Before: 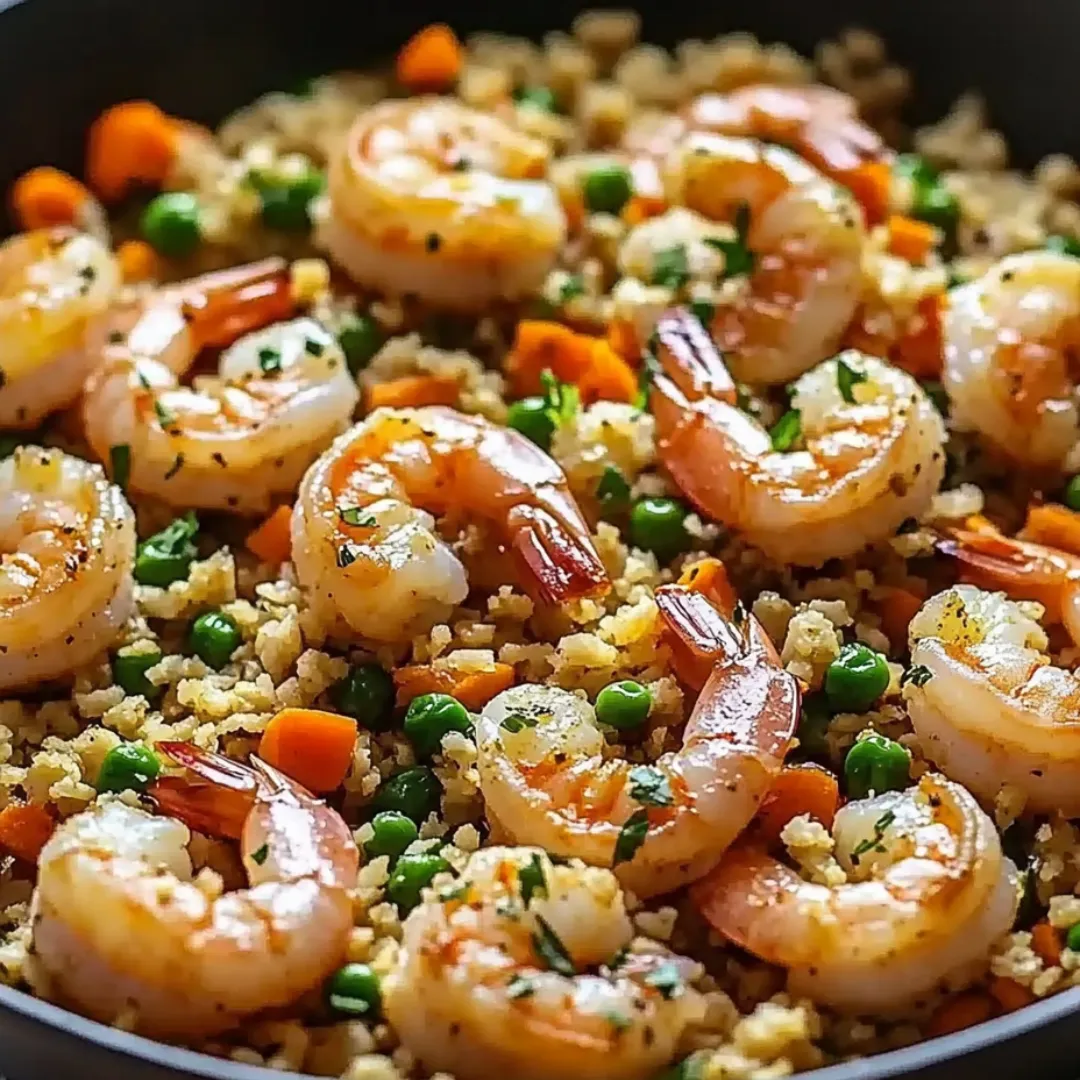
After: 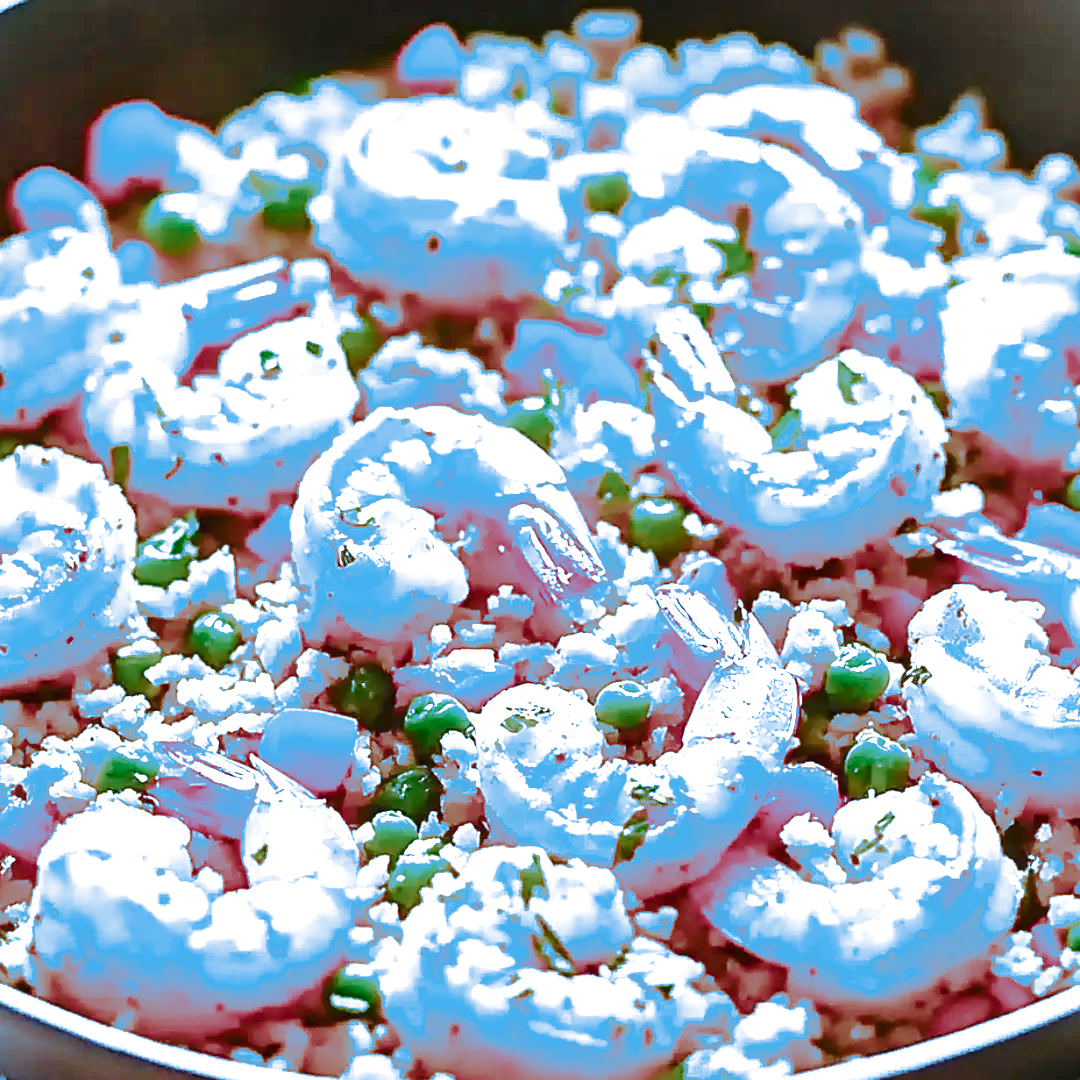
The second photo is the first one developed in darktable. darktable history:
exposure: black level correction 0, exposure 1.675 EV, compensate exposure bias true, compensate highlight preservation false
color balance rgb: linear chroma grading › global chroma 10%, perceptual saturation grading › global saturation 5%, perceptual brilliance grading › global brilliance 4%, global vibrance 7%, saturation formula JzAzBz (2021)
split-toning: shadows › hue 220°, shadows › saturation 0.64, highlights › hue 220°, highlights › saturation 0.64, balance 0, compress 5.22%
base curve: curves: ch0 [(0, 0) (0.028, 0.03) (0.121, 0.232) (0.46, 0.748) (0.859, 0.968) (1, 1)], preserve colors none
white balance: emerald 1
